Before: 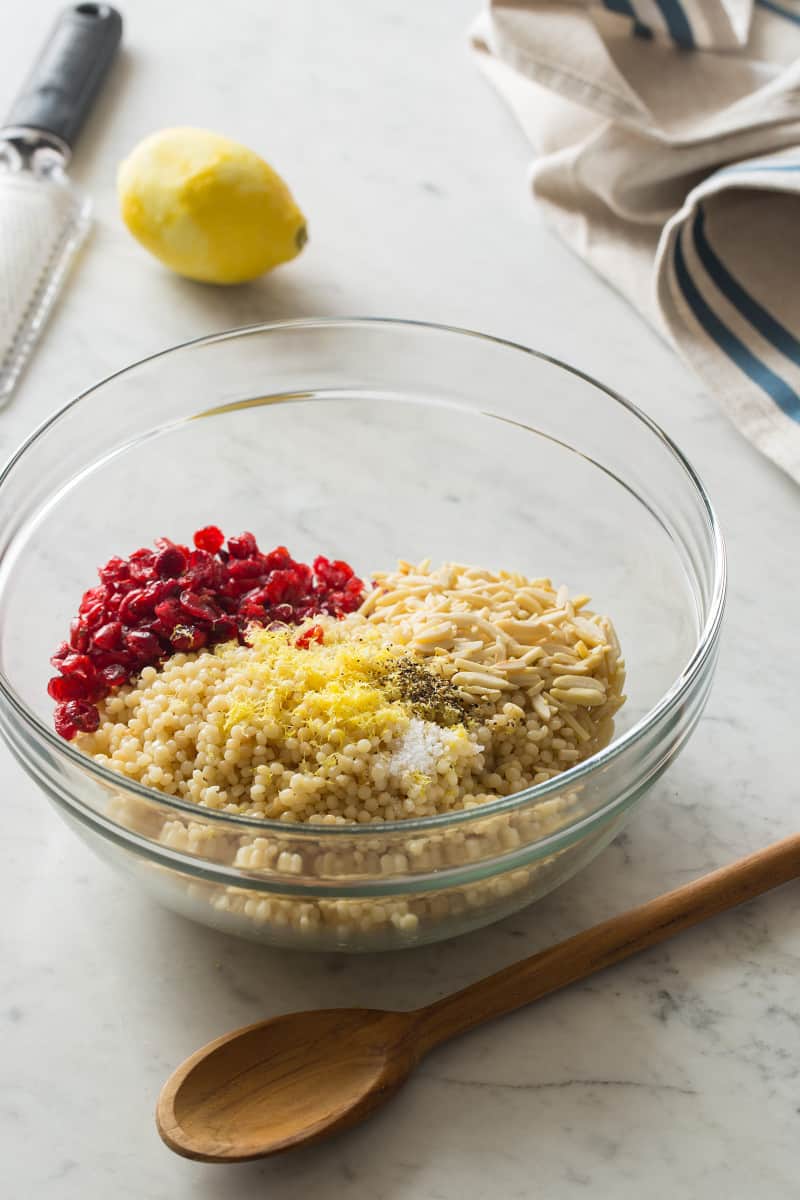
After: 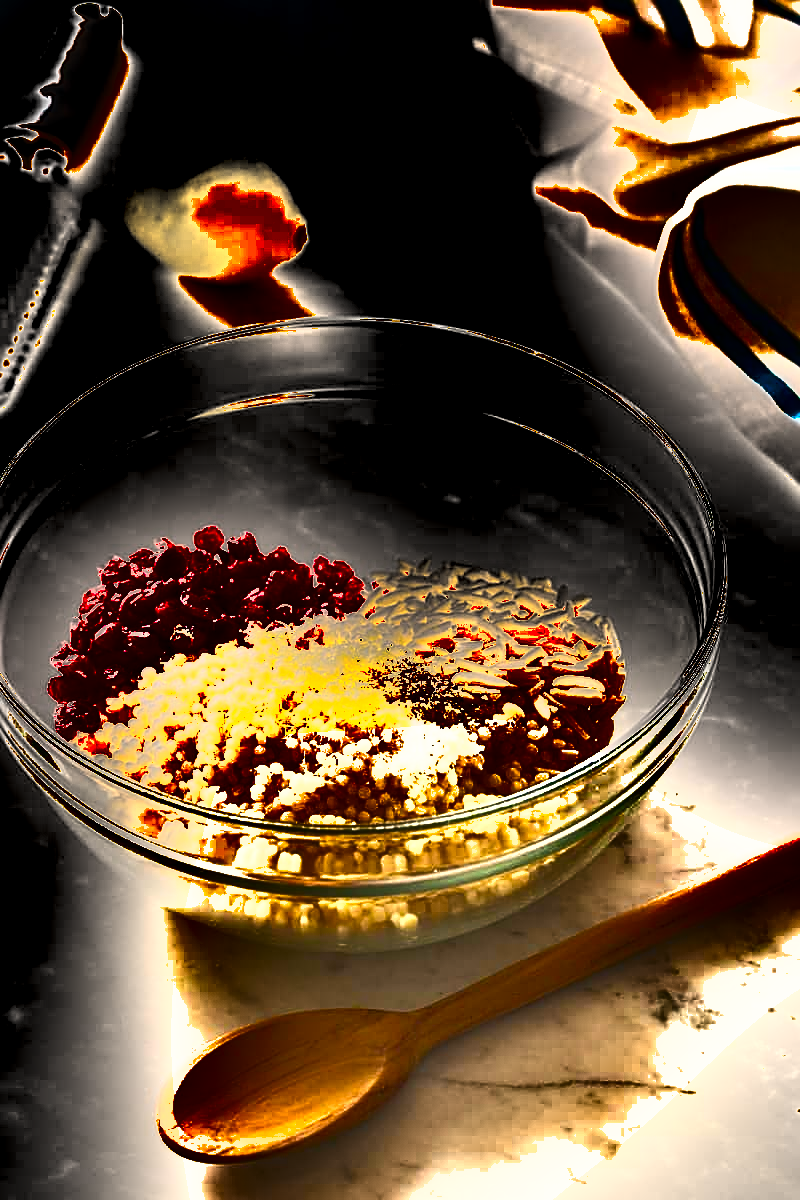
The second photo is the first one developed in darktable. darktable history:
sharpen: amount 0.495
color balance rgb: highlights gain › chroma 3.616%, highlights gain › hue 59.21°, perceptual saturation grading › global saturation 12.556%, global vibrance 20%
shadows and highlights: shadows 21.04, highlights -82.27, soften with gaussian
exposure: black level correction 0.001, exposure 1.738 EV, compensate highlight preservation false
